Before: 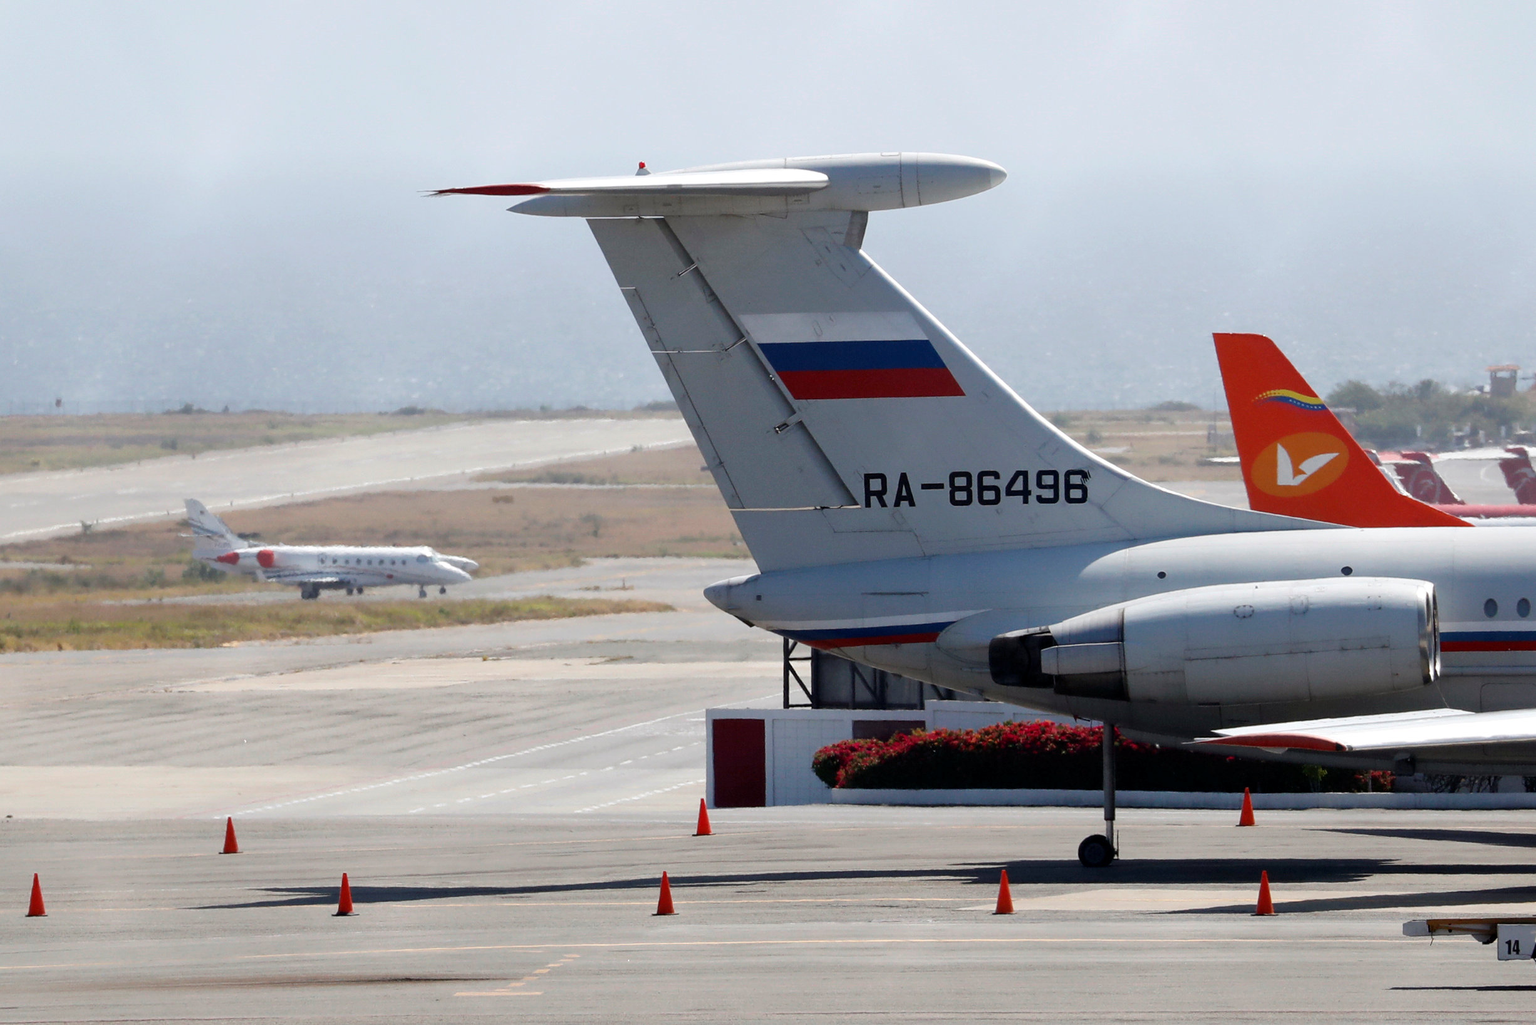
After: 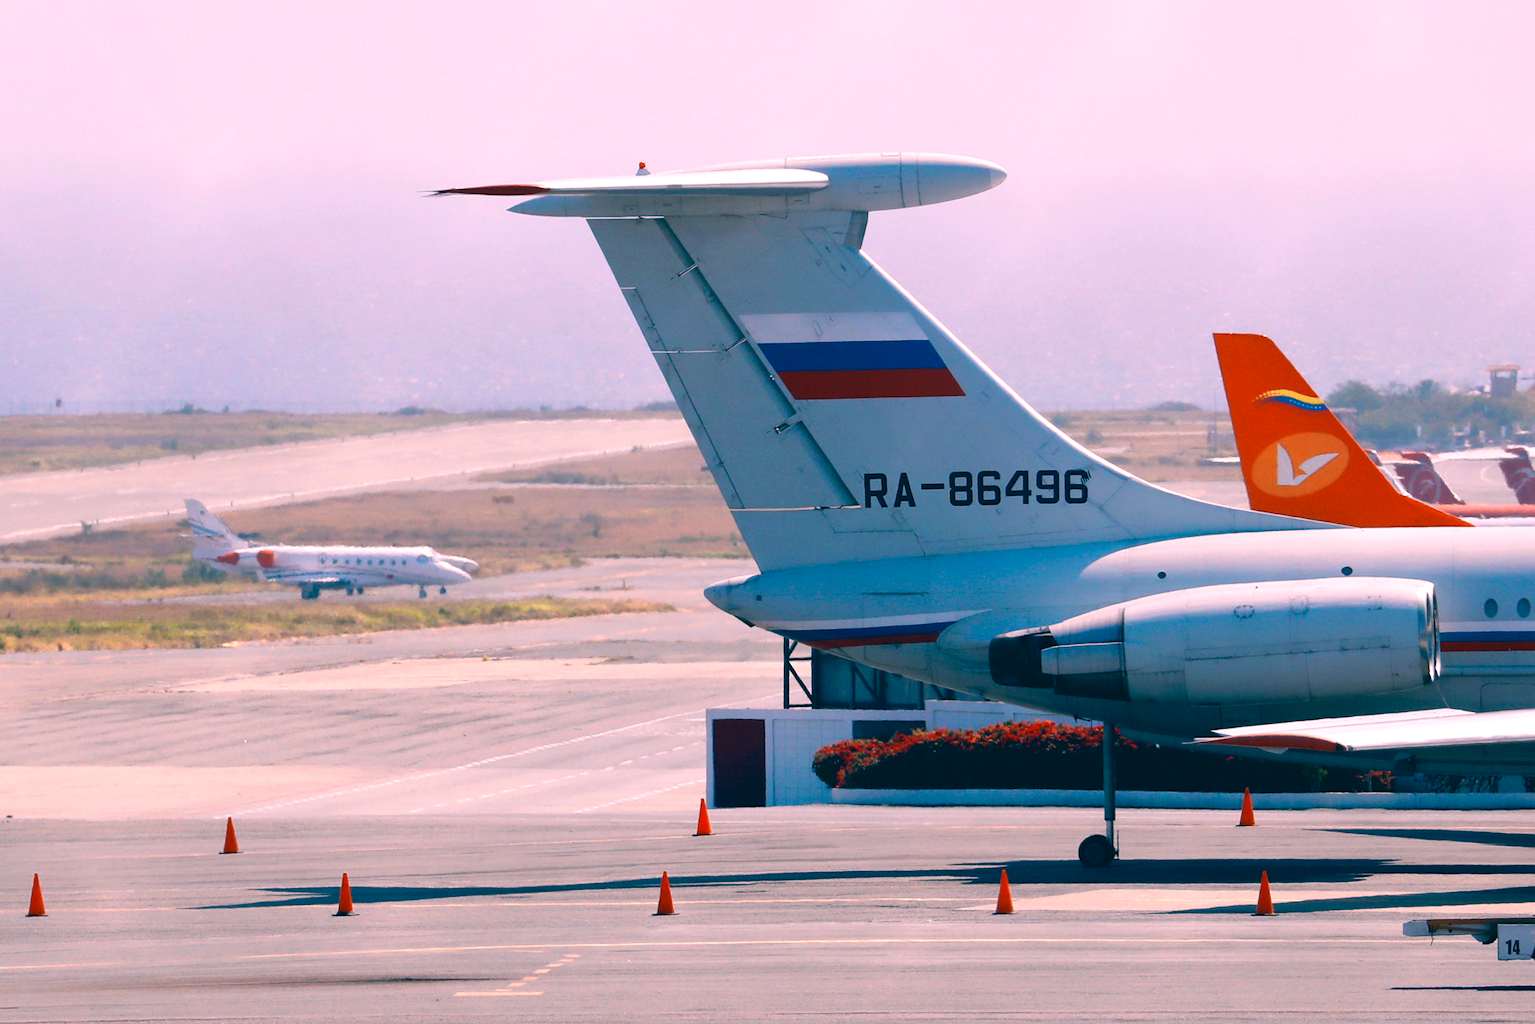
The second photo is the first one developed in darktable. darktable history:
color zones: curves: ch0 [(0.018, 0.548) (0.197, 0.654) (0.425, 0.447) (0.605, 0.658) (0.732, 0.579)]; ch1 [(0.105, 0.531) (0.224, 0.531) (0.386, 0.39) (0.618, 0.456) (0.732, 0.456) (0.956, 0.421)]; ch2 [(0.039, 0.583) (0.215, 0.465) (0.399, 0.544) (0.465, 0.548) (0.614, 0.447) (0.724, 0.43) (0.882, 0.623) (0.956, 0.632)]
exposure: black level correction -0.003, exposure 0.04 EV, compensate highlight preservation false
color correction: highlights a* 17.03, highlights b* 0.205, shadows a* -15.38, shadows b* -14.56, saturation 1.5
